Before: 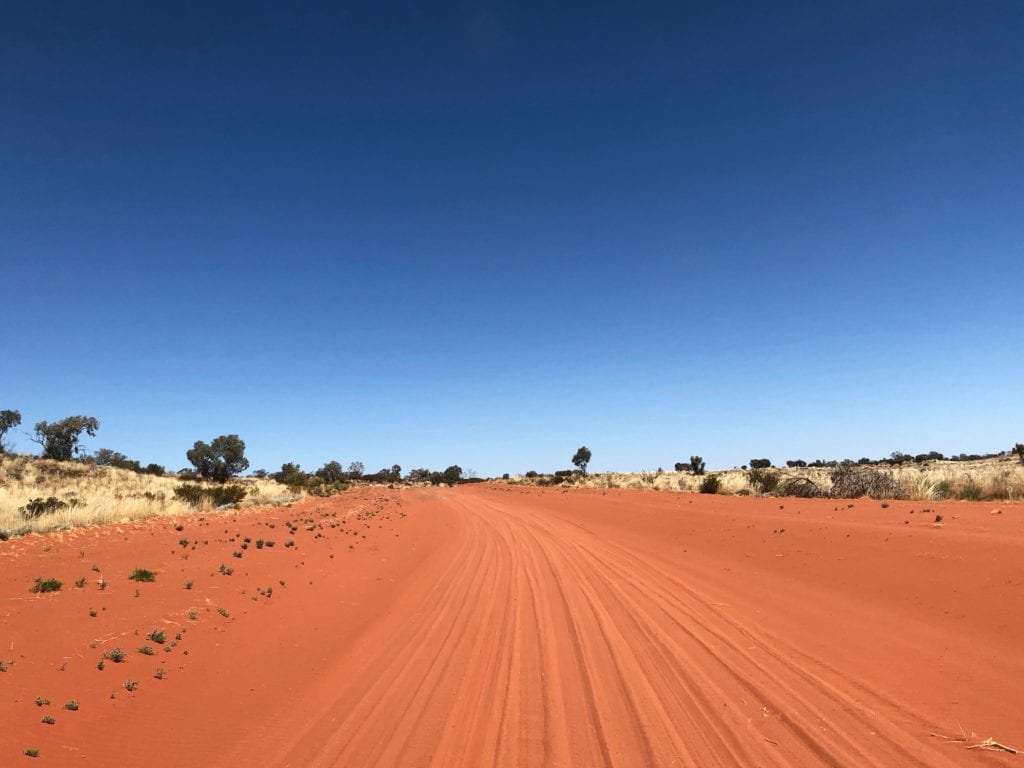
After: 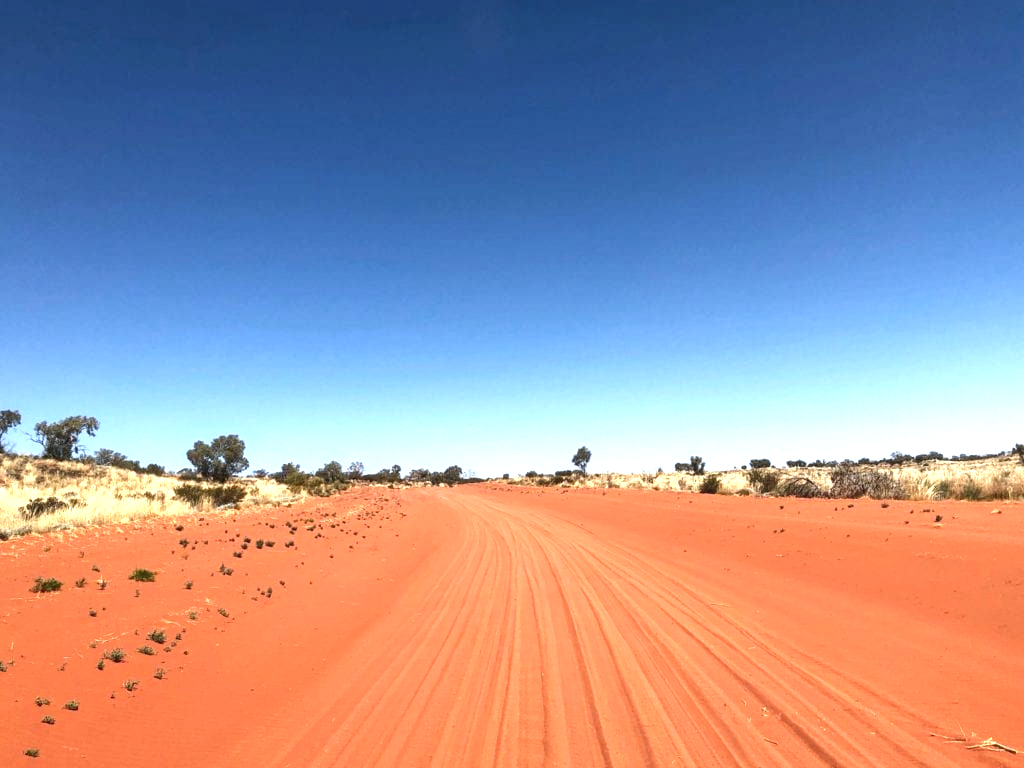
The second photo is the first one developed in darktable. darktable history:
white balance: emerald 1
local contrast: on, module defaults
exposure: exposure 0.74 EV, compensate highlight preservation false
